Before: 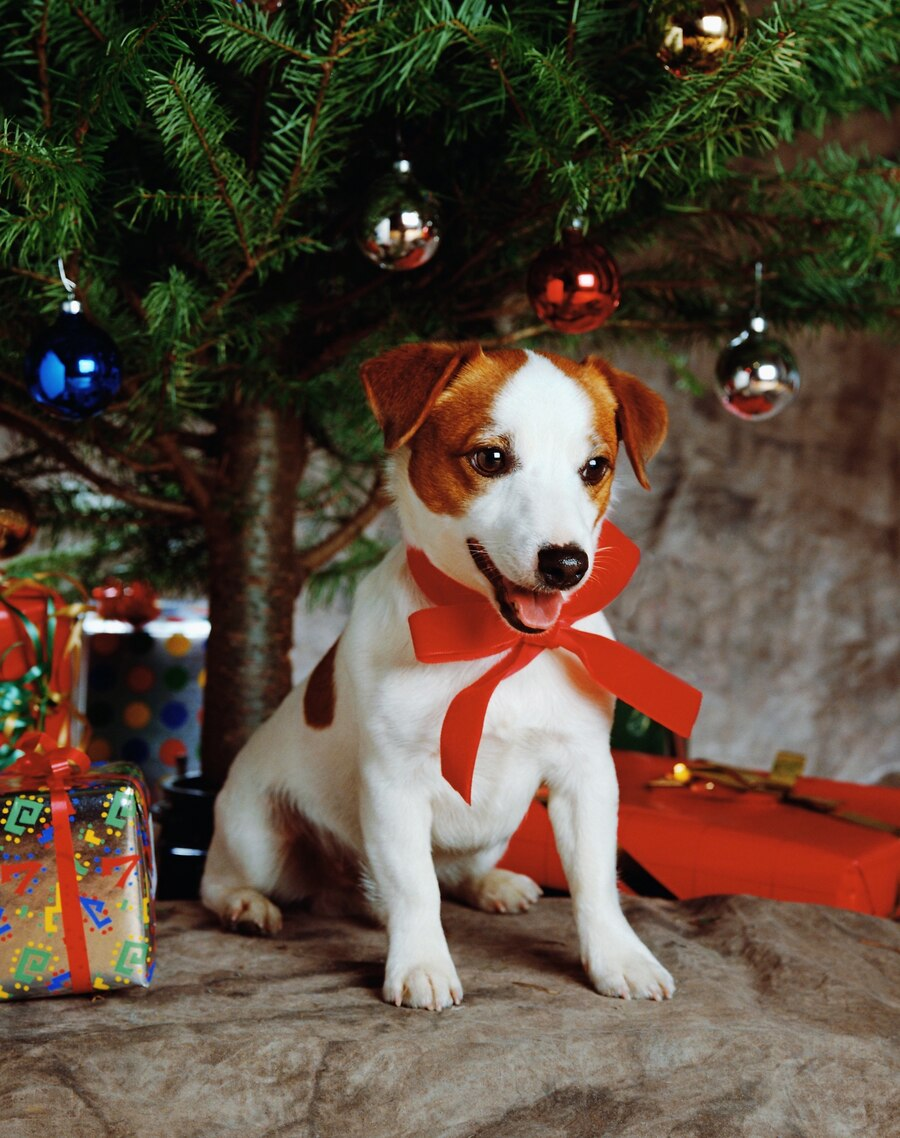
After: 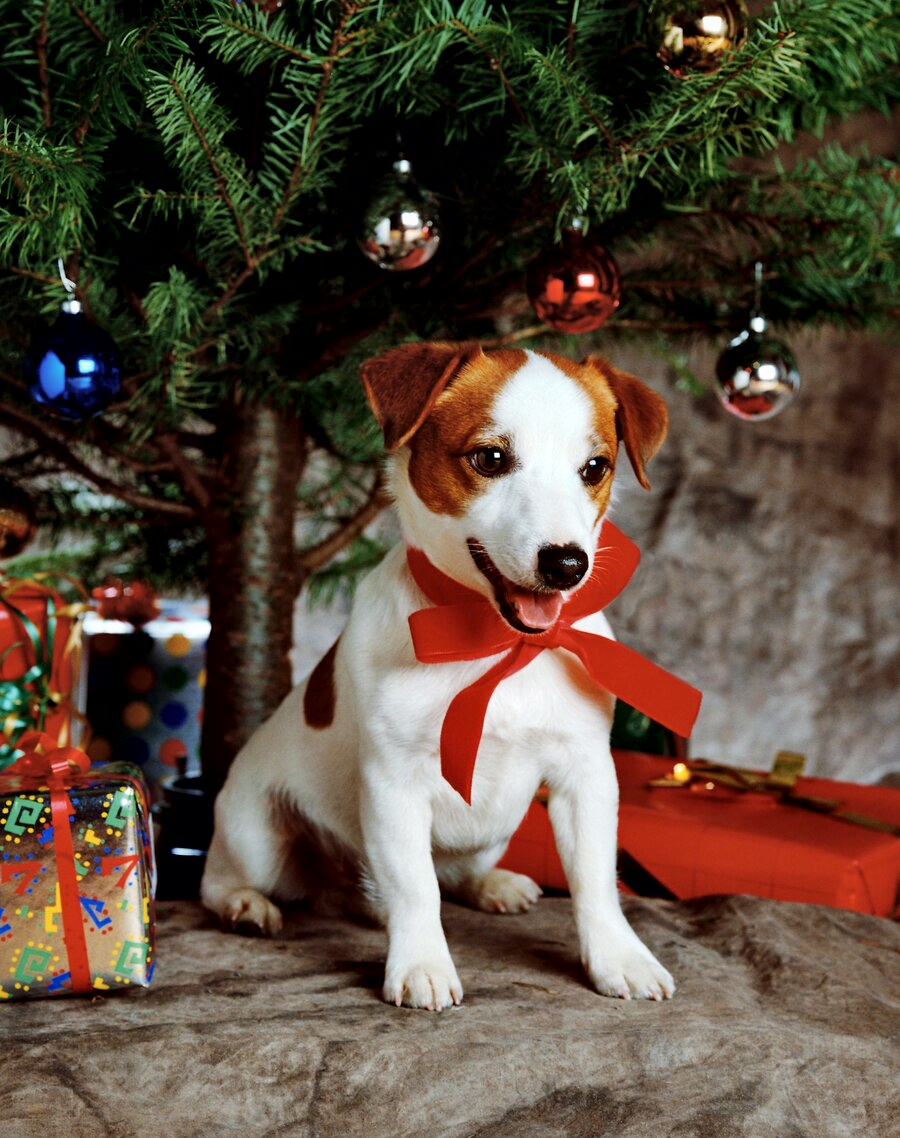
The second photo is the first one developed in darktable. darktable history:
local contrast: mode bilateral grid, contrast 24, coarseness 59, detail 151%, midtone range 0.2
